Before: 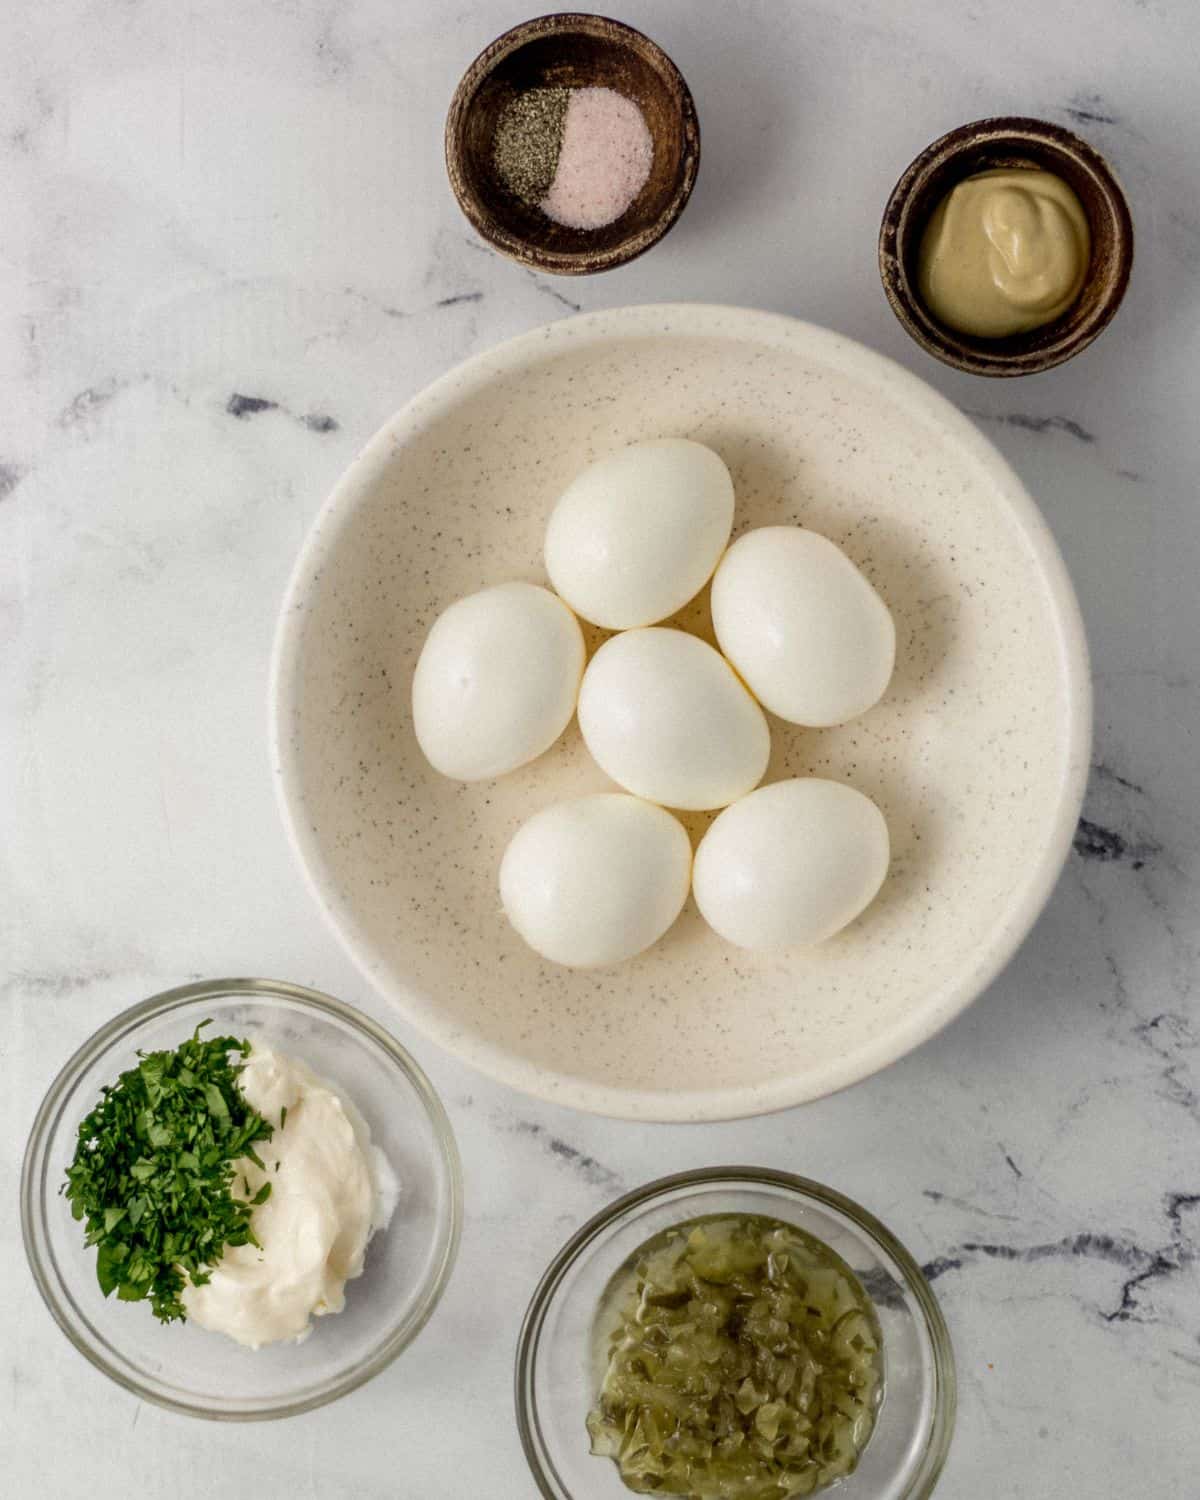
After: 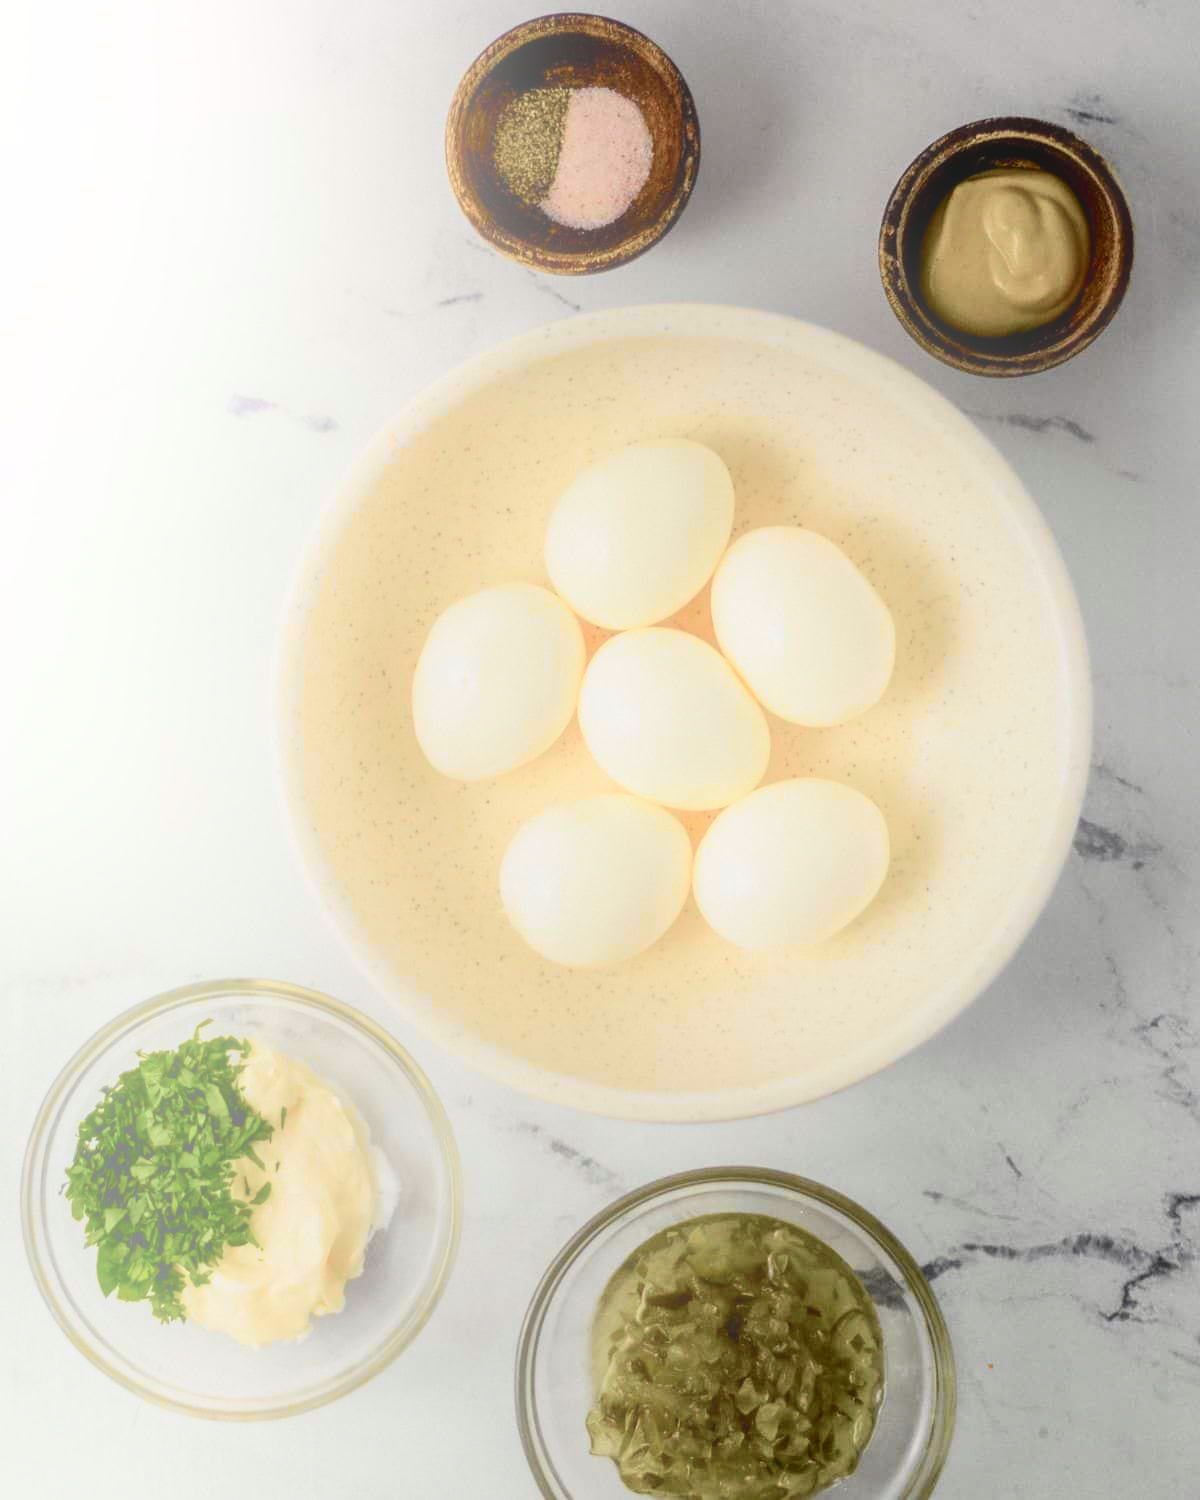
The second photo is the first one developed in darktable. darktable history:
bloom: size 38%, threshold 95%, strength 30%
haze removal: strength -0.1, adaptive false
tone curve: curves: ch0 [(0, 0.018) (0.036, 0.038) (0.15, 0.131) (0.27, 0.247) (0.545, 0.561) (0.761, 0.761) (1, 0.919)]; ch1 [(0, 0) (0.179, 0.173) (0.322, 0.32) (0.429, 0.431) (0.502, 0.5) (0.519, 0.522) (0.562, 0.588) (0.625, 0.67) (0.711, 0.745) (1, 1)]; ch2 [(0, 0) (0.29, 0.295) (0.404, 0.436) (0.497, 0.499) (0.521, 0.523) (0.561, 0.605) (0.657, 0.655) (0.712, 0.764) (1, 1)], color space Lab, independent channels, preserve colors none
